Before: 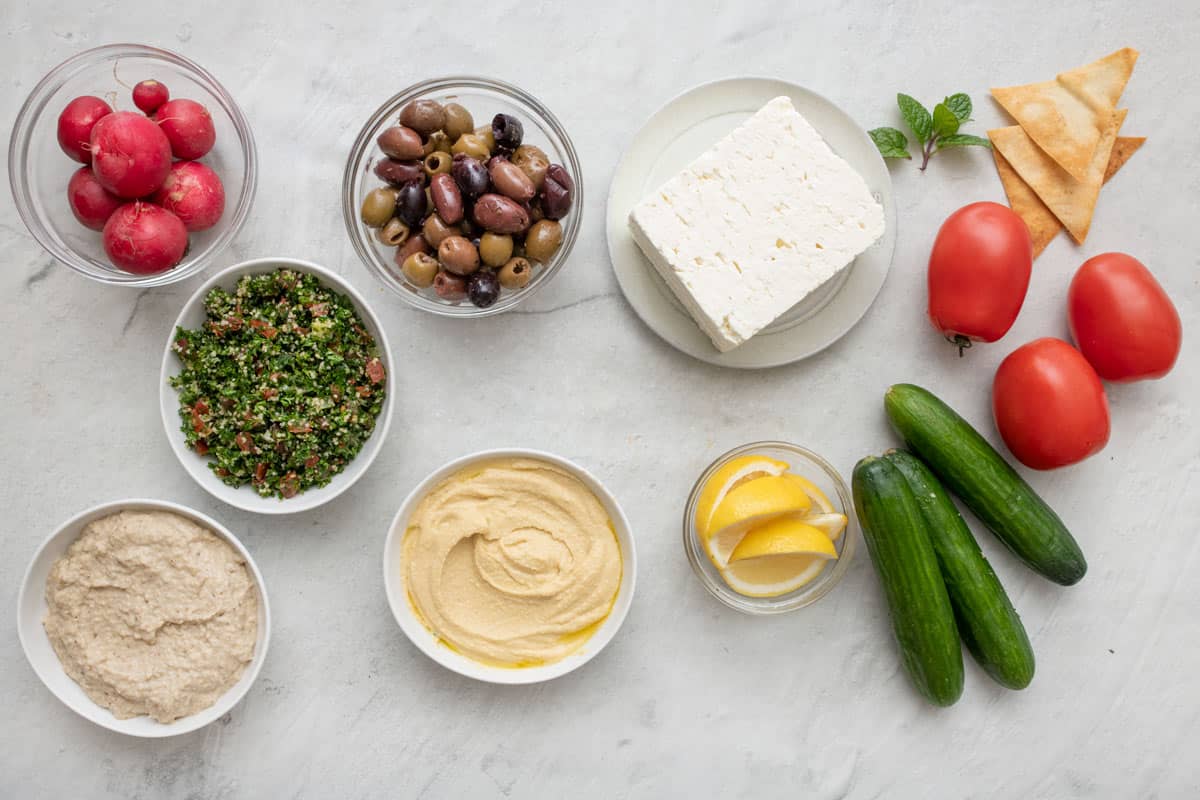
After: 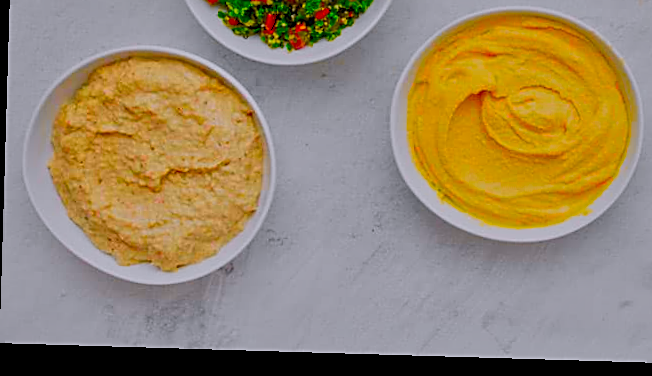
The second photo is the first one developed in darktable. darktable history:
color correction: highlights a* 1.59, highlights b* -1.7, saturation 2.48
crop and rotate: top 54.778%, right 46.61%, bottom 0.159%
rotate and perspective: rotation 1.72°, automatic cropping off
sharpen: amount 0.6
tone curve: curves: ch0 [(0, 0) (0.071, 0.047) (0.266, 0.26) (0.491, 0.552) (0.753, 0.818) (1, 0.983)]; ch1 [(0, 0) (0.346, 0.307) (0.408, 0.369) (0.463, 0.443) (0.482, 0.493) (0.502, 0.5) (0.517, 0.518) (0.546, 0.587) (0.588, 0.643) (0.651, 0.709) (1, 1)]; ch2 [(0, 0) (0.346, 0.34) (0.434, 0.46) (0.485, 0.494) (0.5, 0.494) (0.517, 0.503) (0.535, 0.545) (0.583, 0.634) (0.625, 0.686) (1, 1)], color space Lab, independent channels, preserve colors none
shadows and highlights: on, module defaults
exposure: exposure -0.462 EV, compensate highlight preservation false
tone equalizer: -8 EV -0.002 EV, -7 EV 0.005 EV, -6 EV -0.008 EV, -5 EV 0.007 EV, -4 EV -0.042 EV, -3 EV -0.233 EV, -2 EV -0.662 EV, -1 EV -0.983 EV, +0 EV -0.969 EV, smoothing diameter 2%, edges refinement/feathering 20, mask exposure compensation -1.57 EV, filter diffusion 5
